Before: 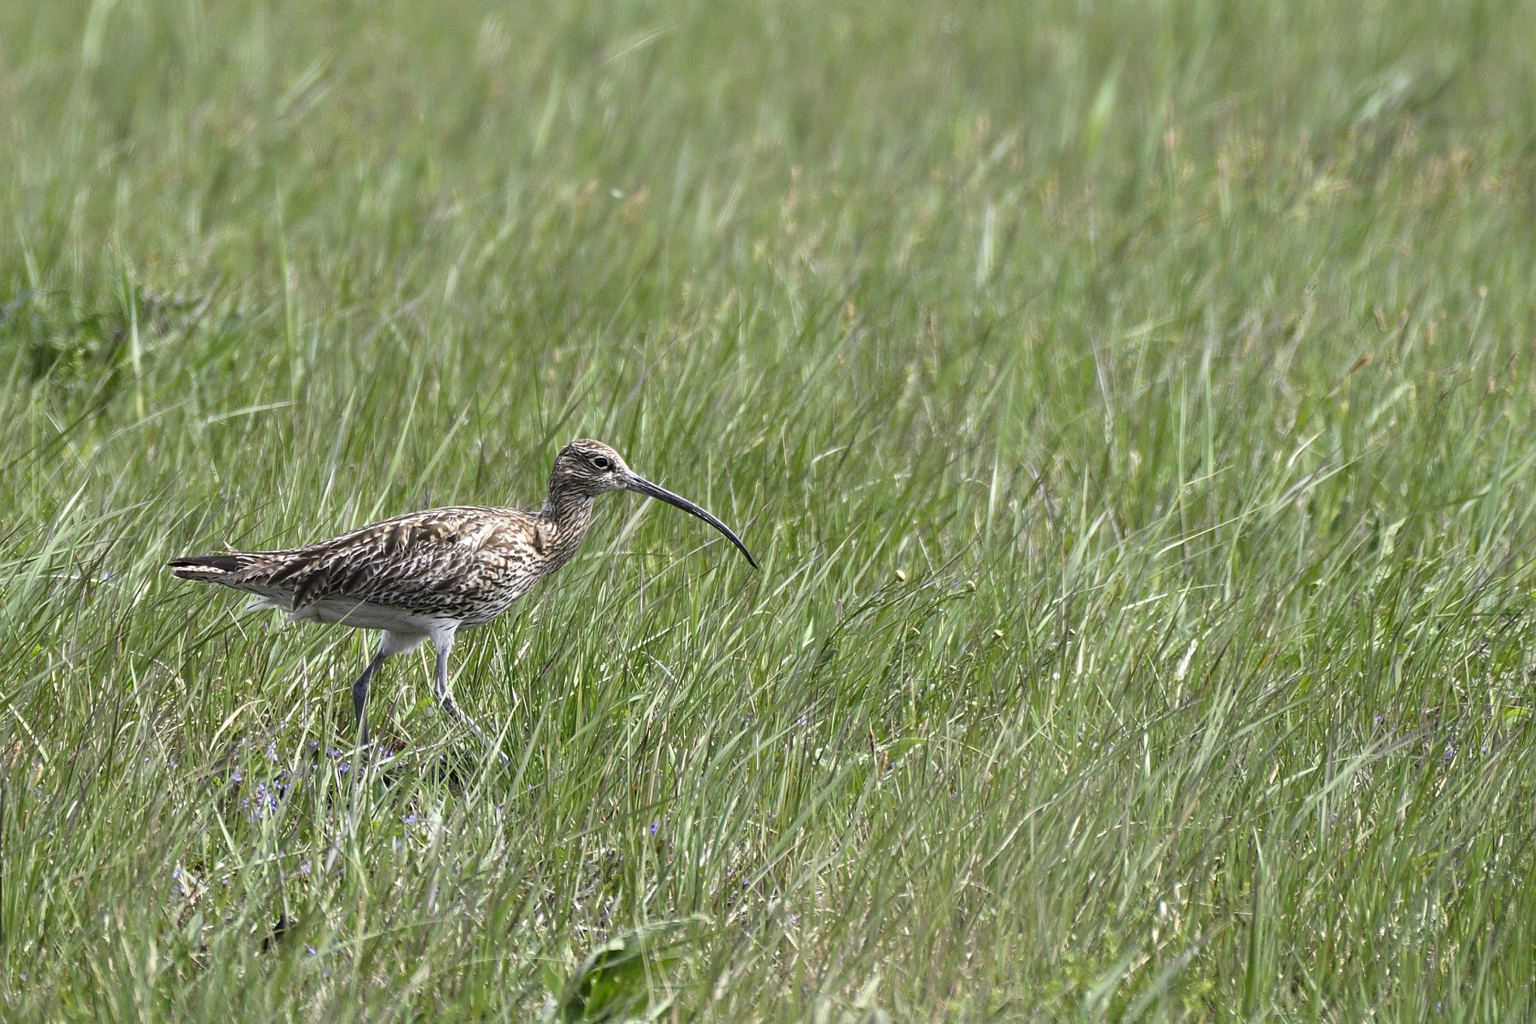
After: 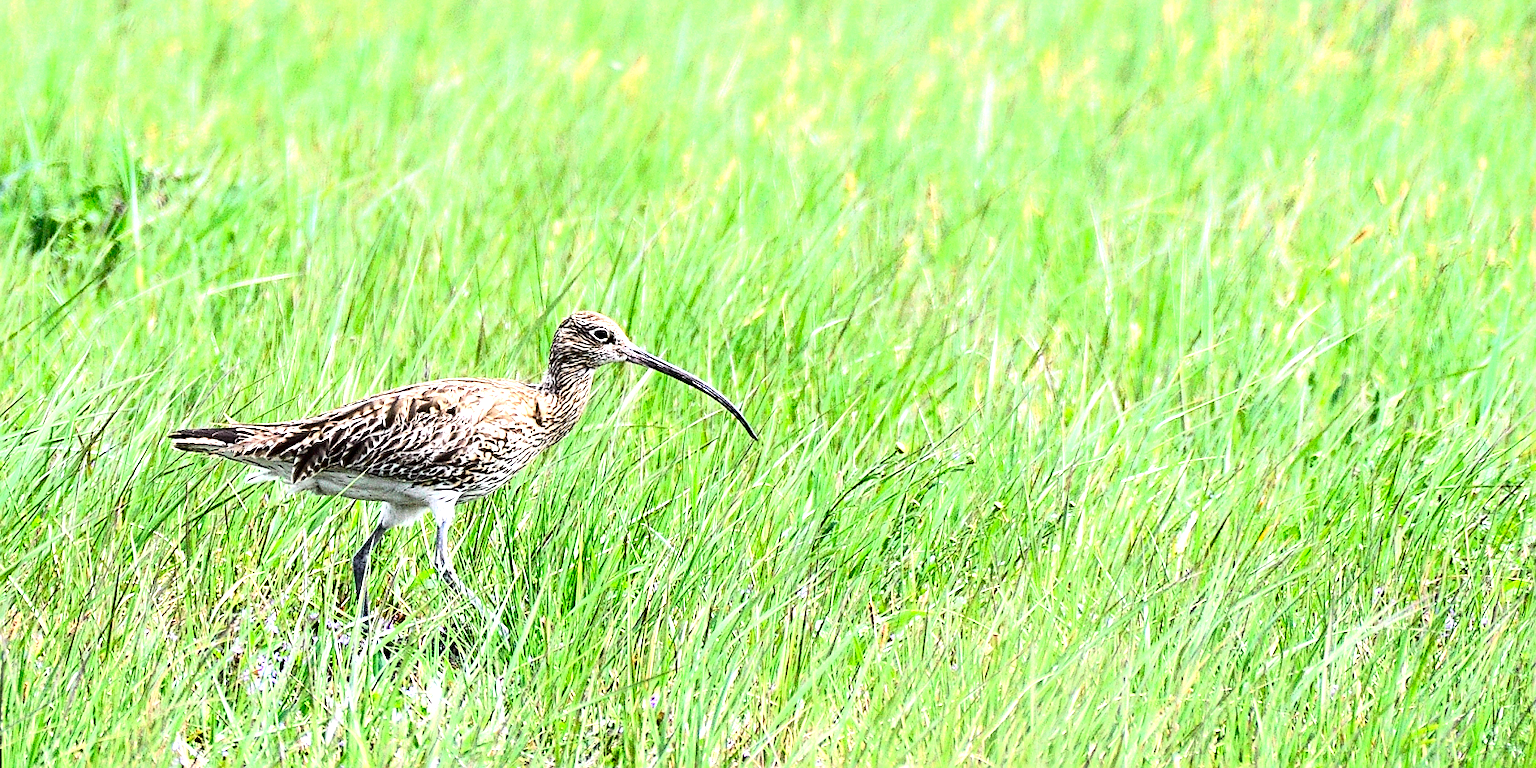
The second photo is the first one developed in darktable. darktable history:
crop and rotate: top 12.5%, bottom 12.5%
tone curve: curves: ch0 [(0, 0) (0.051, 0.03) (0.096, 0.071) (0.243, 0.246) (0.461, 0.515) (0.605, 0.692) (0.761, 0.85) (0.881, 0.933) (1, 0.984)]; ch1 [(0, 0) (0.1, 0.038) (0.318, 0.243) (0.431, 0.384) (0.488, 0.475) (0.499, 0.499) (0.534, 0.546) (0.567, 0.592) (0.601, 0.632) (0.734, 0.809) (1, 1)]; ch2 [(0, 0) (0.297, 0.257) (0.414, 0.379) (0.453, 0.45) (0.479, 0.483) (0.504, 0.499) (0.52, 0.519) (0.541, 0.554) (0.614, 0.652) (0.817, 0.874) (1, 1)], color space Lab, independent channels, preserve colors none
exposure: black level correction 0.001, exposure 1 EV, compensate highlight preservation false
tone equalizer: -8 EV -0.75 EV, -7 EV -0.7 EV, -6 EV -0.6 EV, -5 EV -0.4 EV, -3 EV 0.4 EV, -2 EV 0.6 EV, -1 EV 0.7 EV, +0 EV 0.75 EV, edges refinement/feathering 500, mask exposure compensation -1.57 EV, preserve details no
sharpen: on, module defaults
